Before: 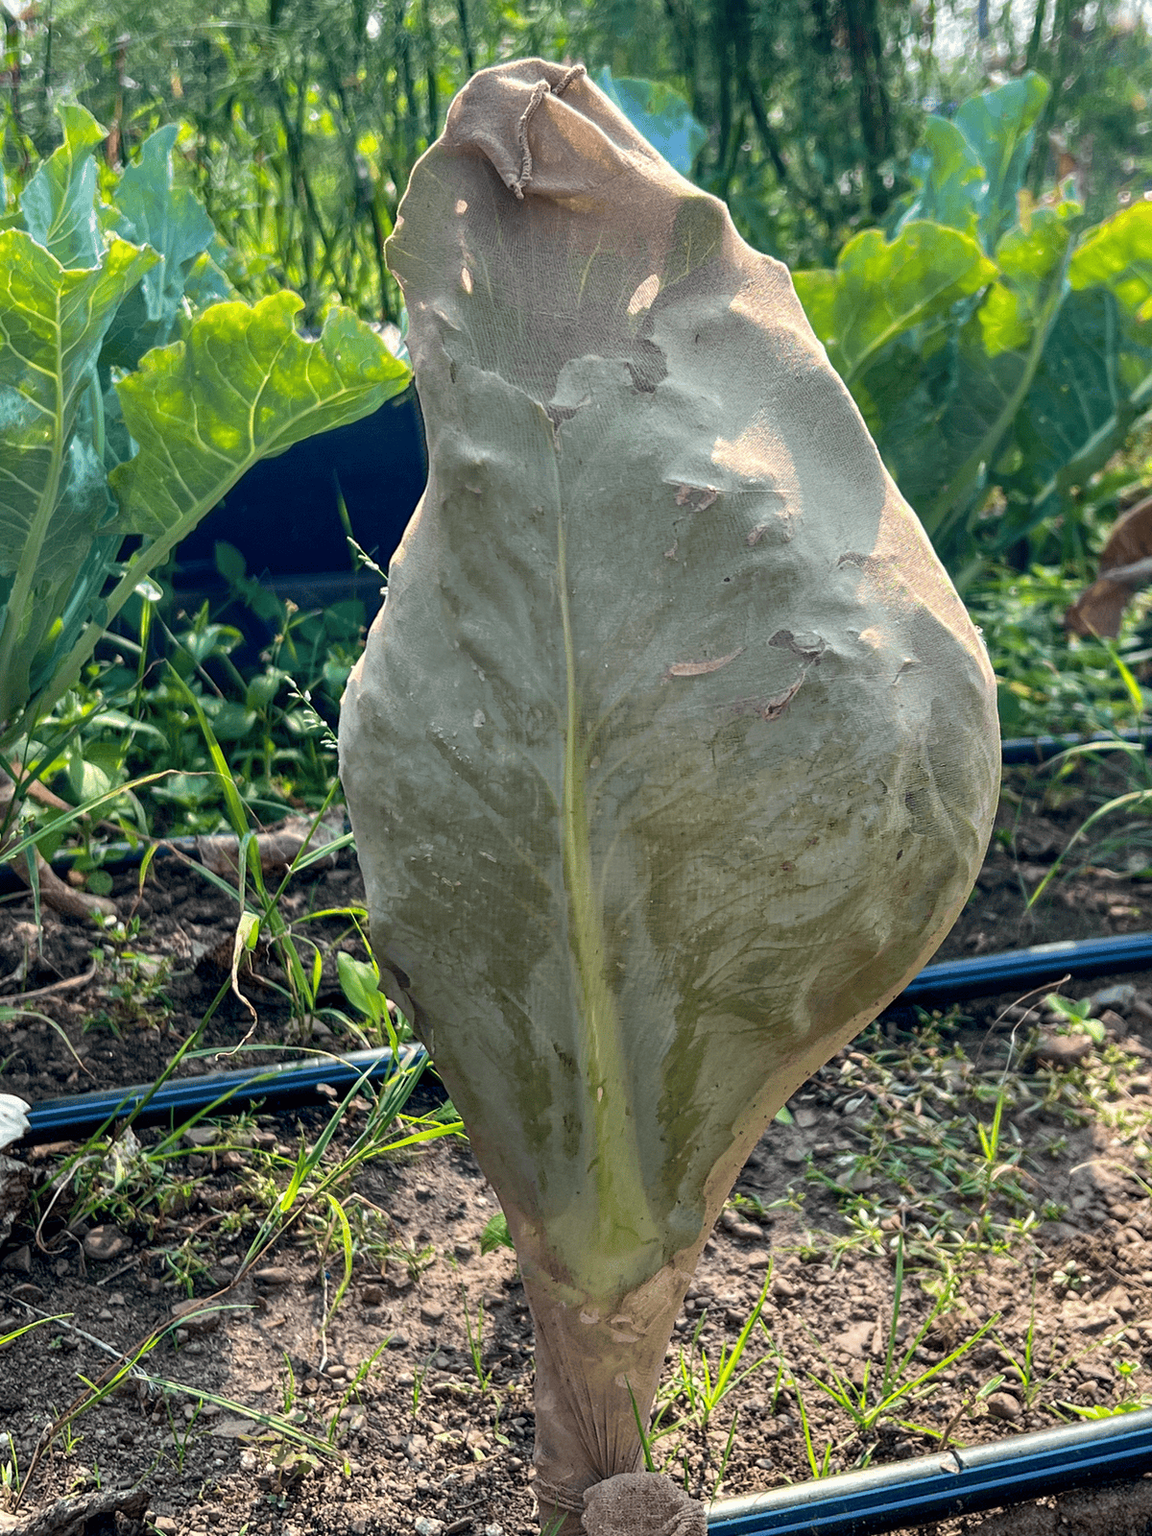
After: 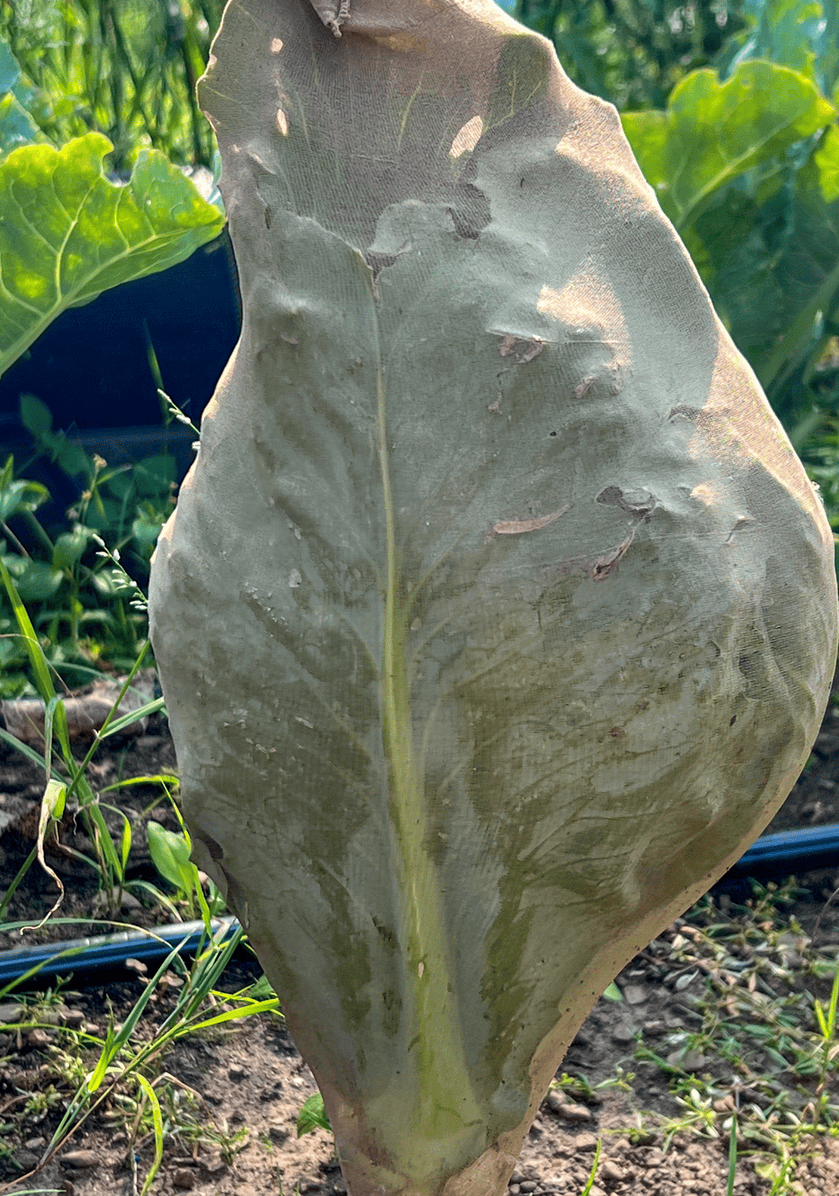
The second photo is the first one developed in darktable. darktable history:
shadows and highlights: radius 337.17, shadows 29.01, soften with gaussian
crop and rotate: left 17.046%, top 10.659%, right 12.989%, bottom 14.553%
